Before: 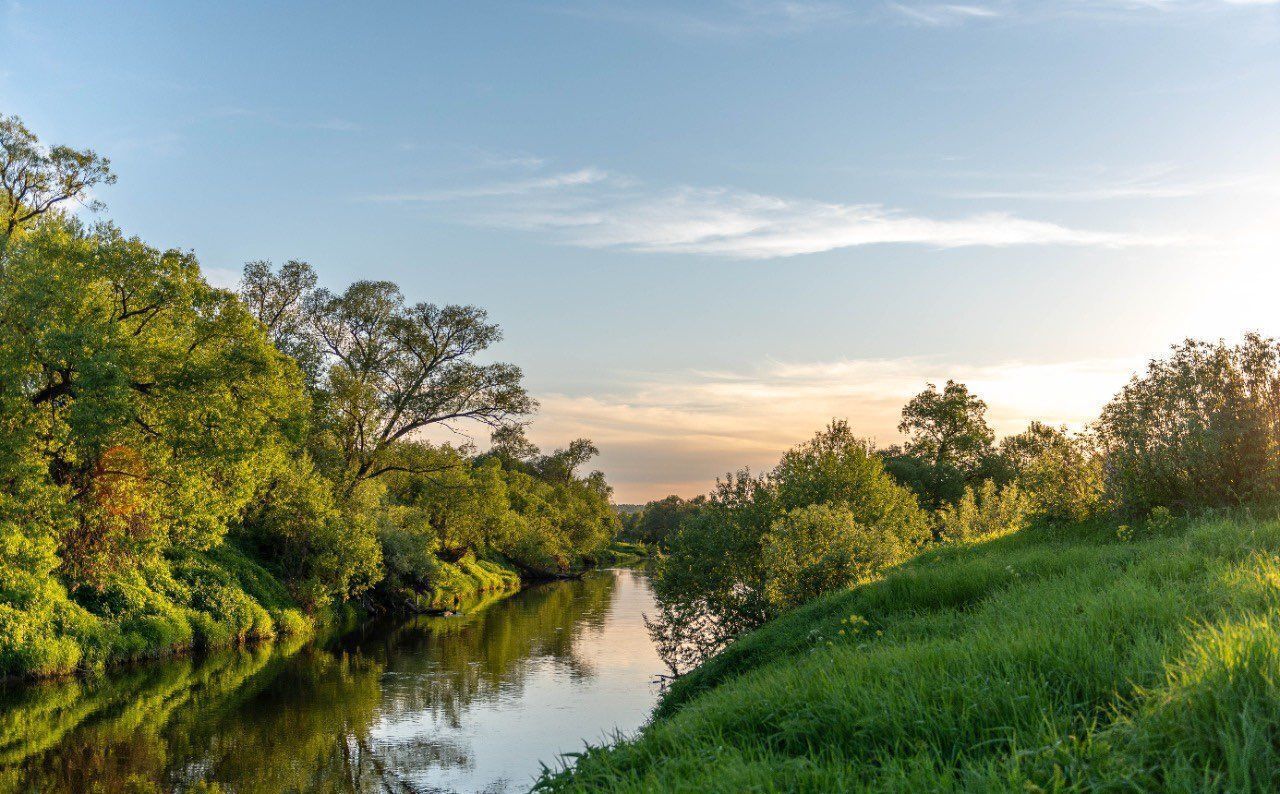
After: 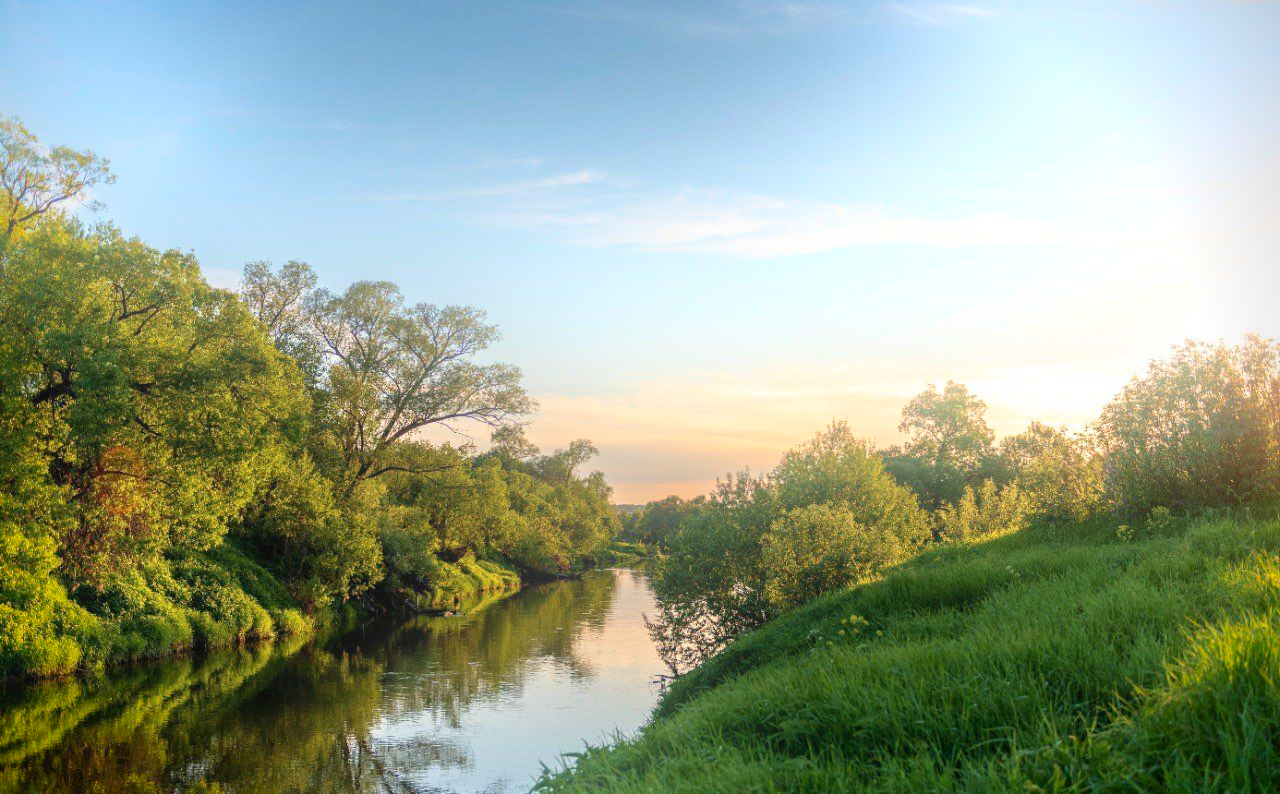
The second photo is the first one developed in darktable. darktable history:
vignetting: fall-off start 88.53%, fall-off radius 44.2%, saturation 0.376, width/height ratio 1.161
bloom: on, module defaults
velvia: on, module defaults
